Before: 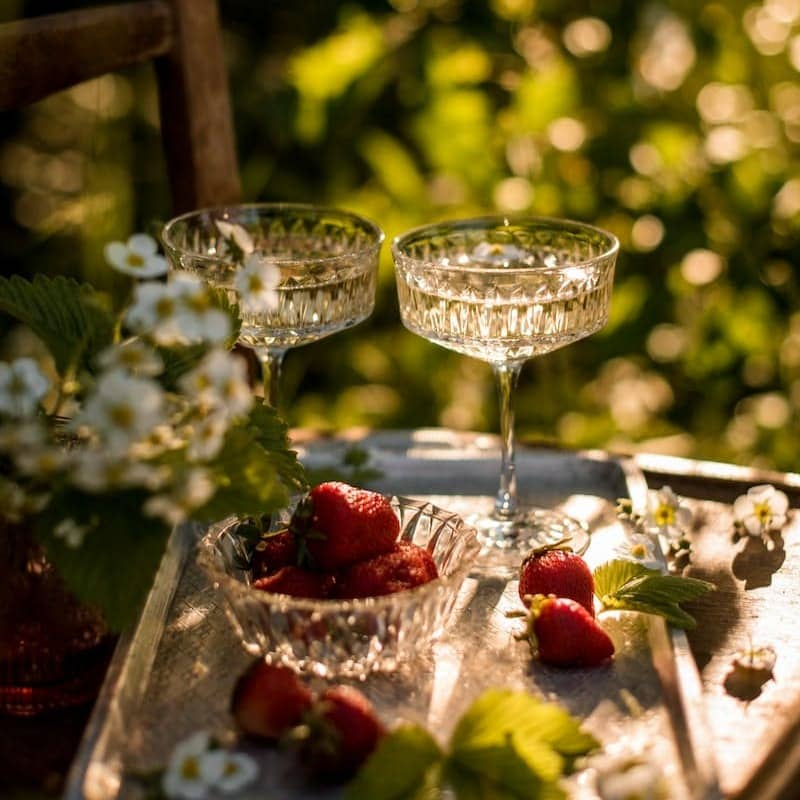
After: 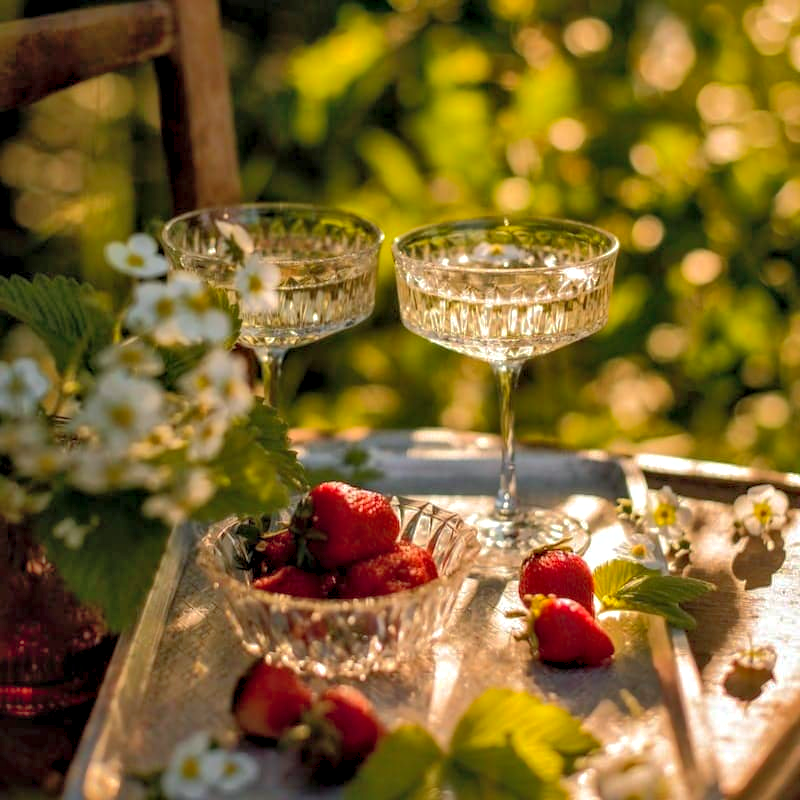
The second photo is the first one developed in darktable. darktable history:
shadows and highlights: shadows 60, highlights -60
contrast equalizer: octaves 7, y [[0.524 ×6], [0.512 ×6], [0.379 ×6], [0 ×6], [0 ×6]]
contrast brightness saturation: contrast 0.07, brightness 0.08, saturation 0.18
